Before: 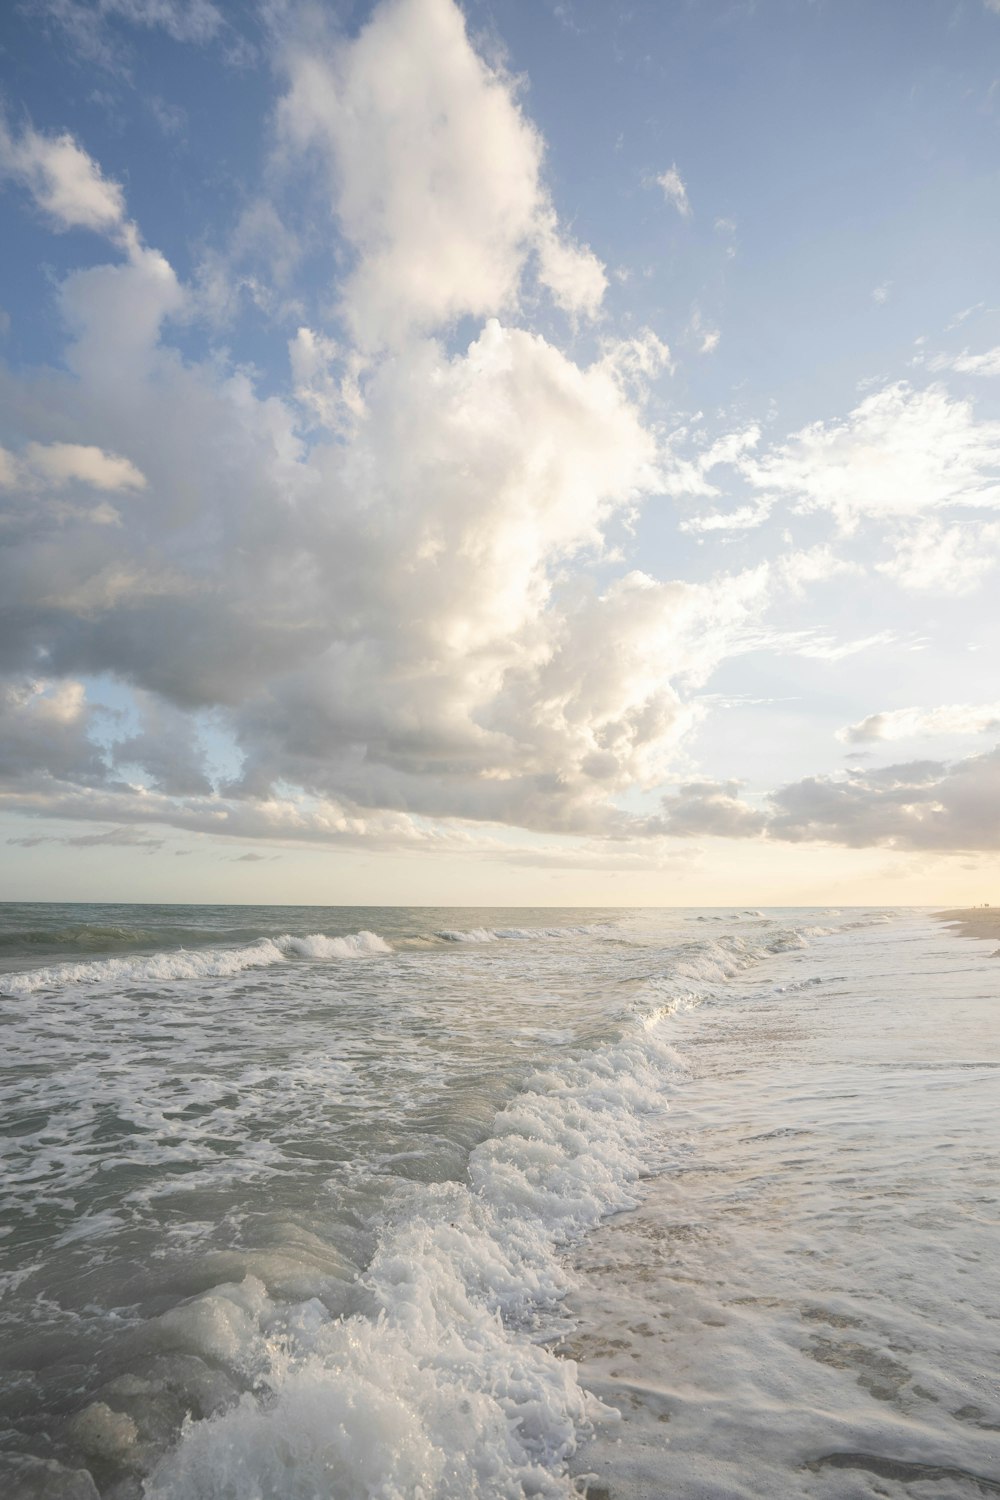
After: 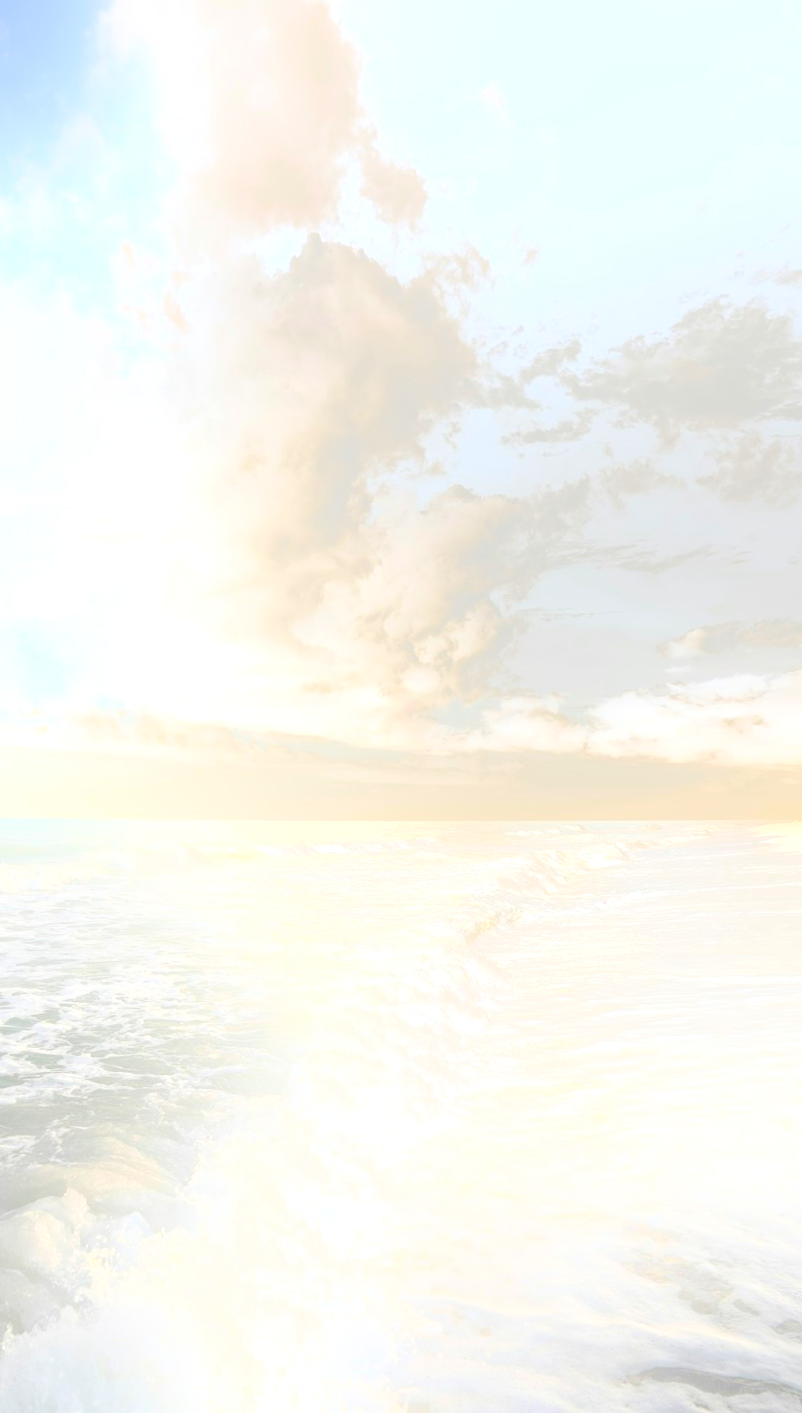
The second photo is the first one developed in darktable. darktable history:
bloom: on, module defaults
crop and rotate: left 17.959%, top 5.771%, right 1.742%
tone curve: curves: ch0 [(0, 0) (0.003, 0.003) (0.011, 0.011) (0.025, 0.025) (0.044, 0.044) (0.069, 0.068) (0.1, 0.098) (0.136, 0.134) (0.177, 0.175) (0.224, 0.221) (0.277, 0.273) (0.335, 0.33) (0.399, 0.393) (0.468, 0.461) (0.543, 0.546) (0.623, 0.625) (0.709, 0.711) (0.801, 0.802) (0.898, 0.898) (1, 1)], preserve colors none
exposure: exposure 0.77 EV, compensate highlight preservation false
rgb levels: levels [[0.01, 0.419, 0.839], [0, 0.5, 1], [0, 0.5, 1]]
